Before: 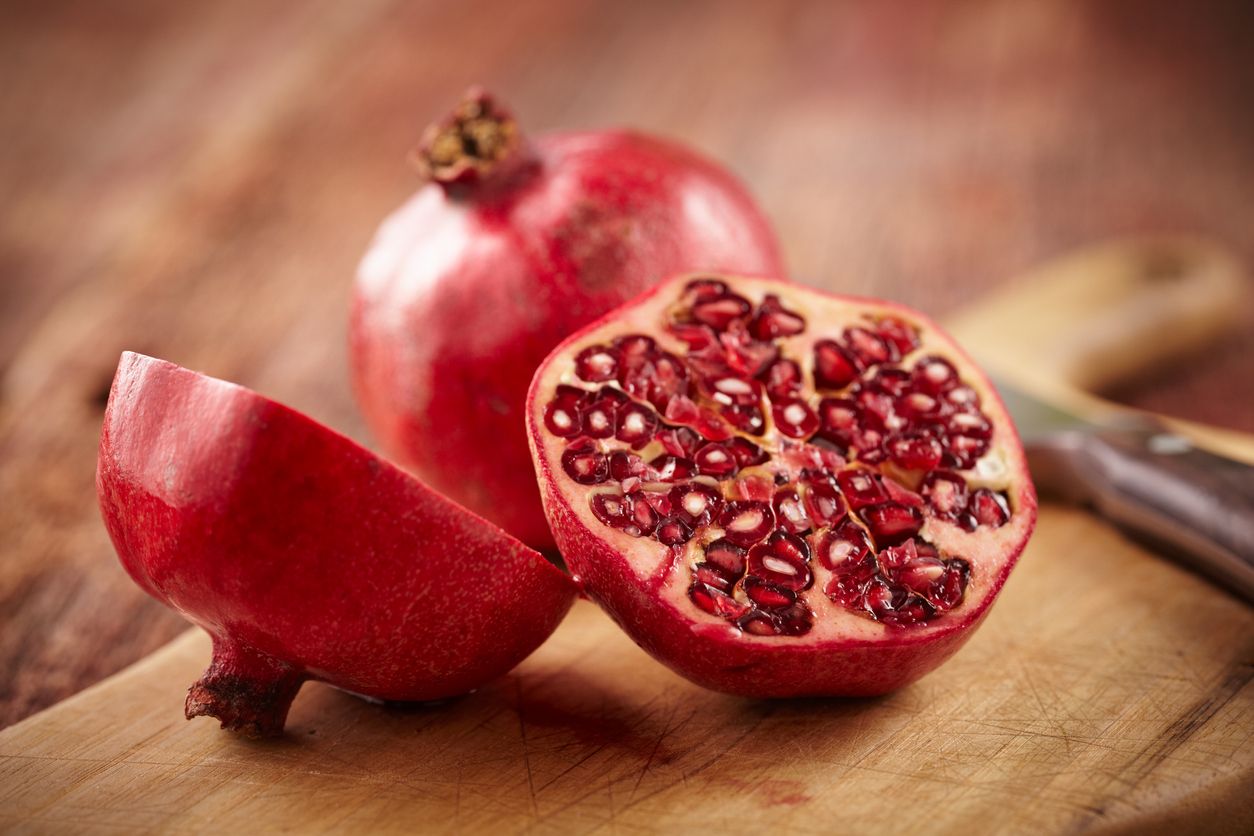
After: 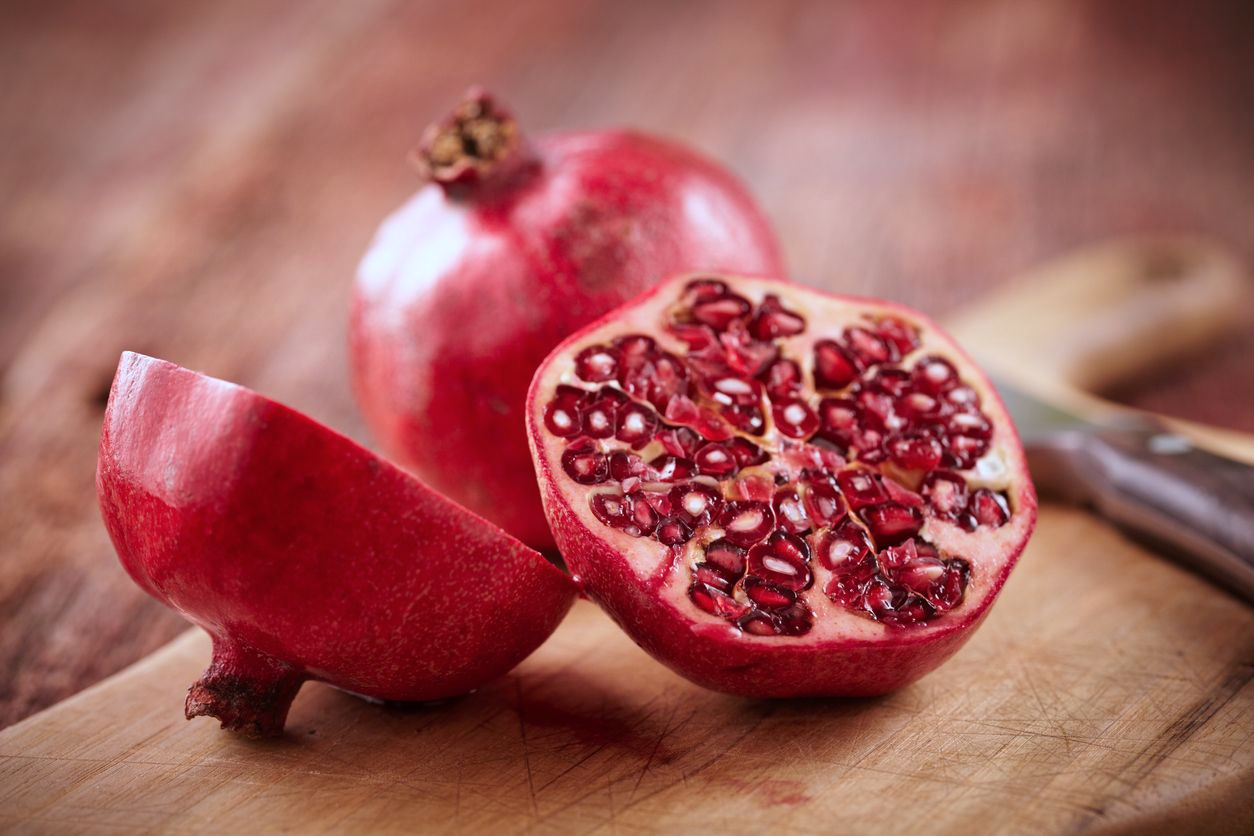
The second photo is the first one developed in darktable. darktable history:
color correction: highlights a* -1.86, highlights b* -18.19
